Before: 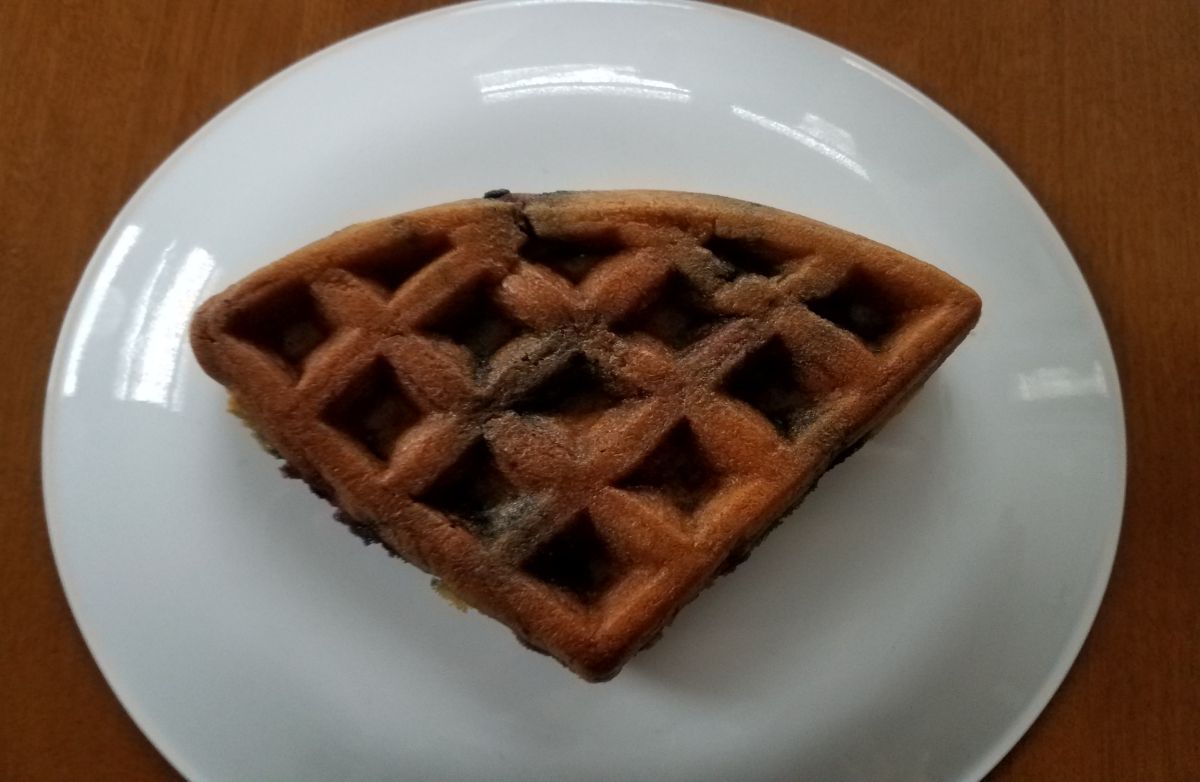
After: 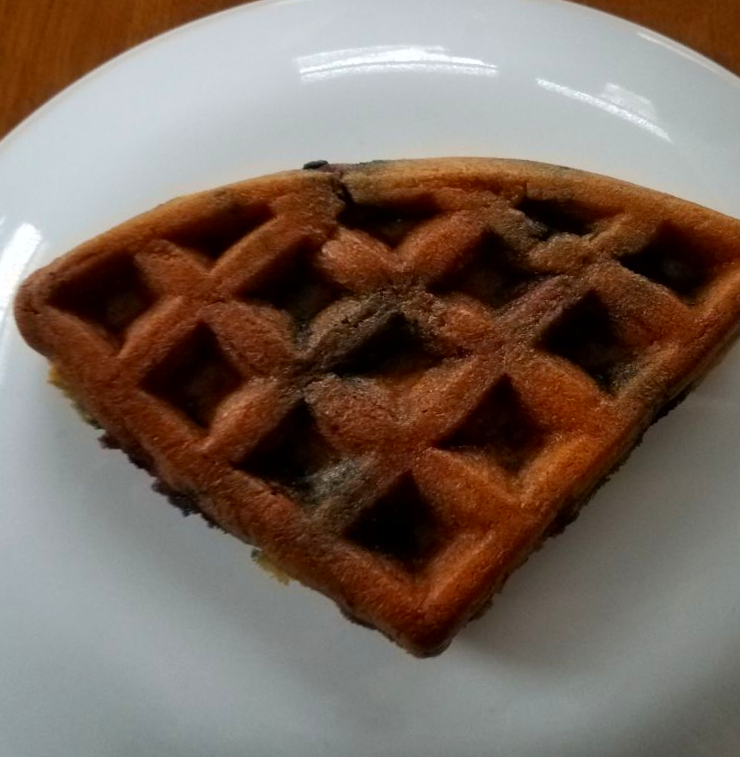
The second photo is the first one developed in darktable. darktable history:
crop and rotate: left 13.537%, right 19.796%
contrast brightness saturation: contrast 0.08, saturation 0.2
rotate and perspective: rotation -1.68°, lens shift (vertical) -0.146, crop left 0.049, crop right 0.912, crop top 0.032, crop bottom 0.96
